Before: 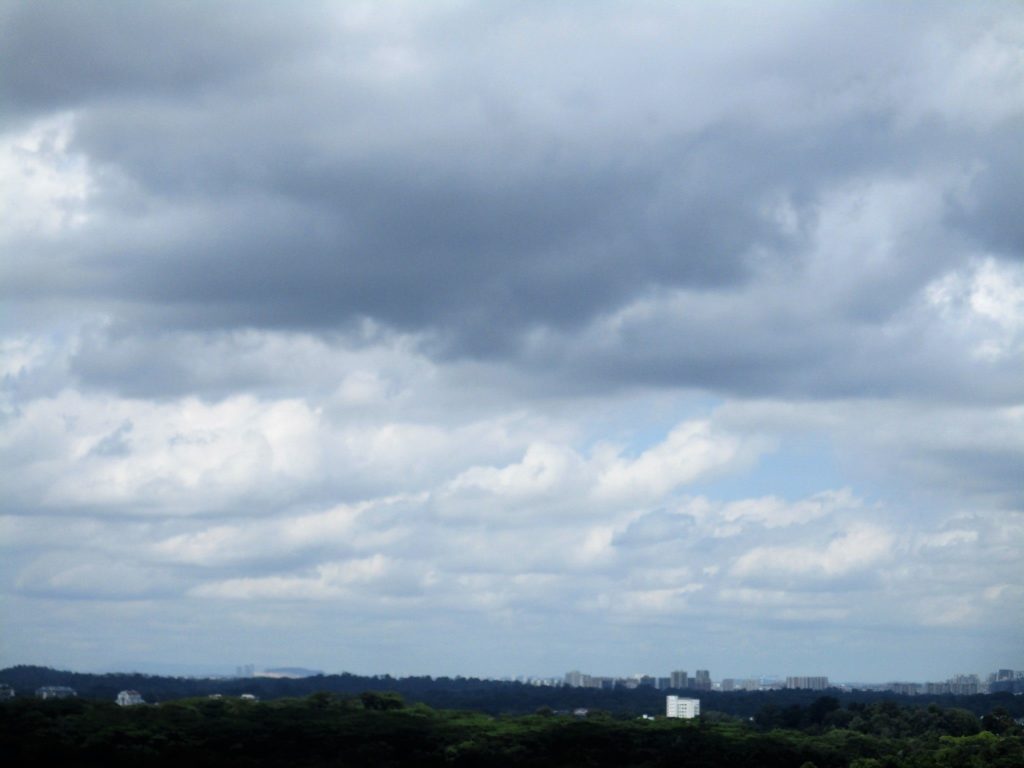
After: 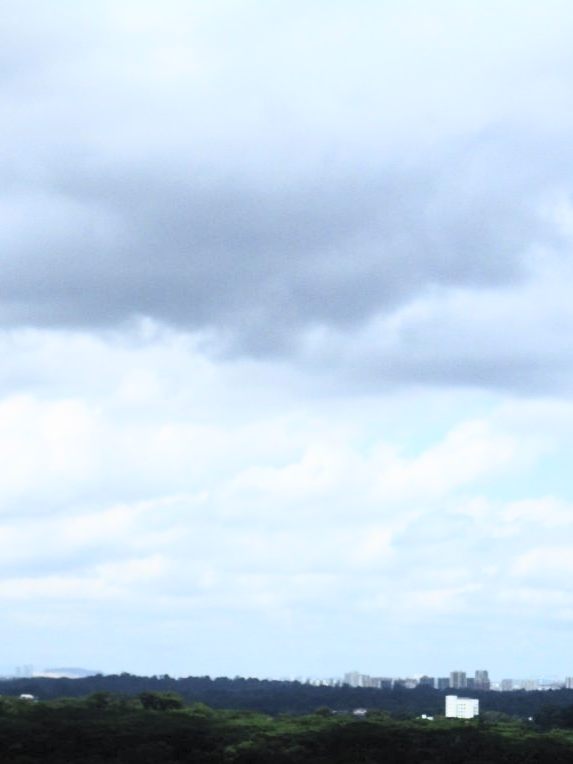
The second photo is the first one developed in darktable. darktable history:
white balance: emerald 1
crop: left 21.674%, right 22.086%
contrast brightness saturation: contrast 0.39, brightness 0.53
